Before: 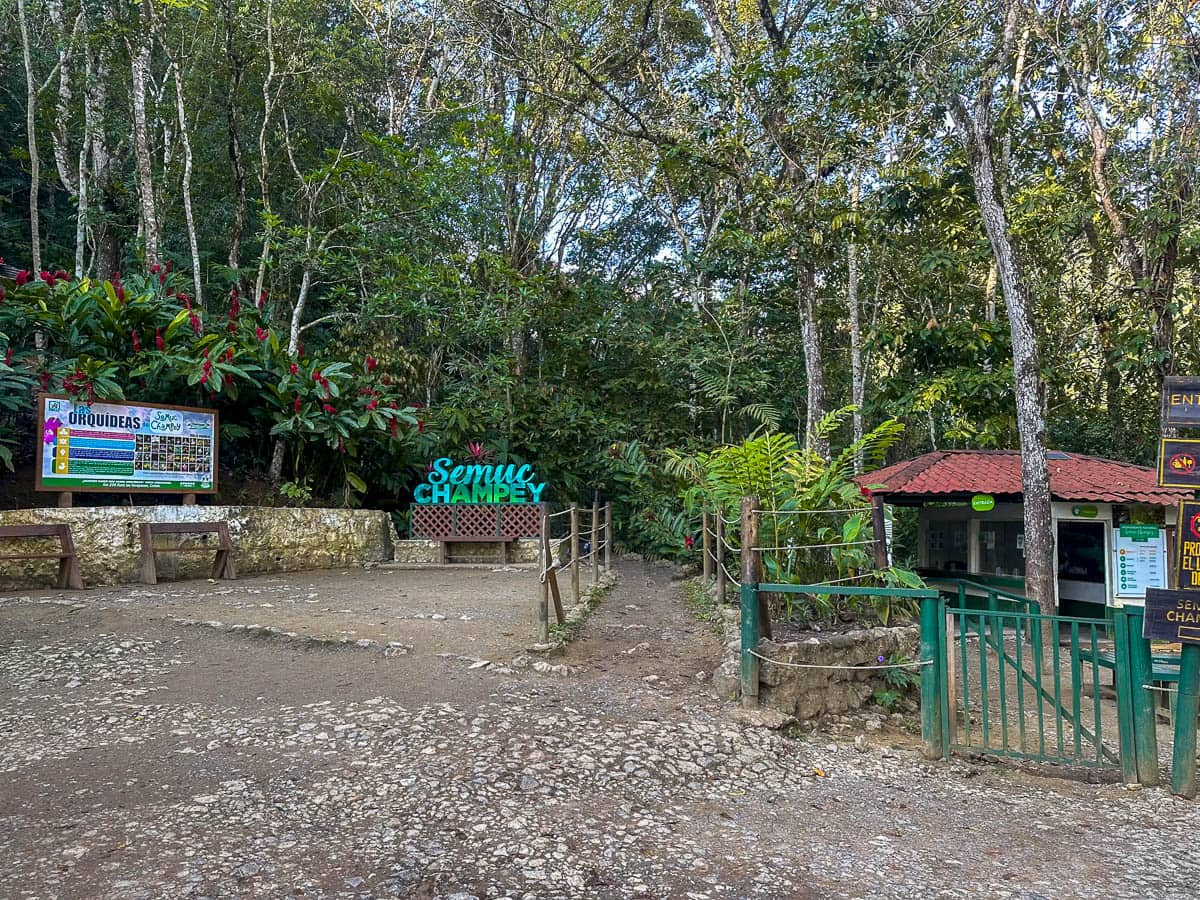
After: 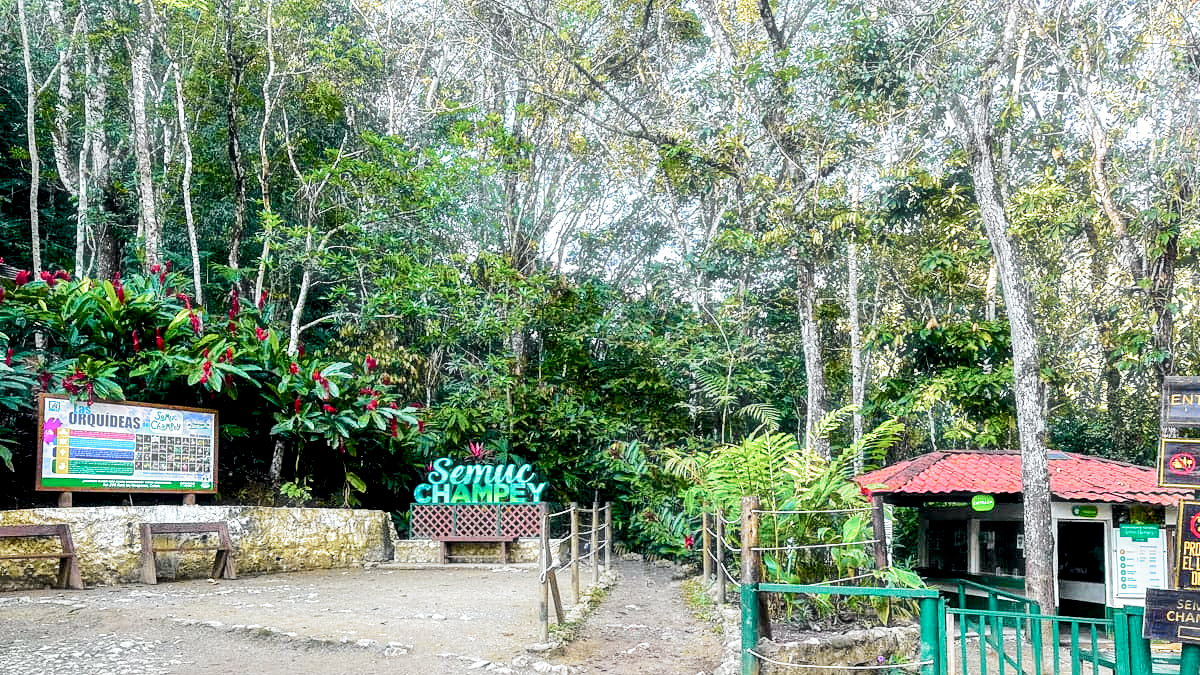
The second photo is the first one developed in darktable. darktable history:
tone curve: curves: ch0 [(0, 0) (0.037, 0.011) (0.131, 0.108) (0.279, 0.279) (0.476, 0.554) (0.617, 0.693) (0.704, 0.77) (0.813, 0.852) (0.916, 0.924) (1, 0.993)]; ch1 [(0, 0) (0.318, 0.278) (0.444, 0.427) (0.493, 0.492) (0.508, 0.502) (0.534, 0.531) (0.562, 0.571) (0.626, 0.667) (0.746, 0.764) (1, 1)]; ch2 [(0, 0) (0.316, 0.292) (0.381, 0.37) (0.423, 0.448) (0.476, 0.492) (0.502, 0.498) (0.522, 0.518) (0.533, 0.532) (0.586, 0.631) (0.634, 0.663) (0.7, 0.7) (0.861, 0.808) (1, 0.951)], color space Lab, independent channels, preserve colors none
filmic rgb: middle gray luminance 10%, black relative exposure -8.61 EV, white relative exposure 3.3 EV, threshold 6 EV, target black luminance 0%, hardness 5.2, latitude 44.69%, contrast 1.302, highlights saturation mix 5%, shadows ↔ highlights balance 24.64%, add noise in highlights 0, preserve chrominance no, color science v3 (2019), use custom middle-gray values true, iterations of high-quality reconstruction 0, contrast in highlights soft, enable highlight reconstruction true
haze removal: strength -0.1, adaptive false
local contrast: highlights 100%, shadows 100%, detail 120%, midtone range 0.2
crop: bottom 24.988%
